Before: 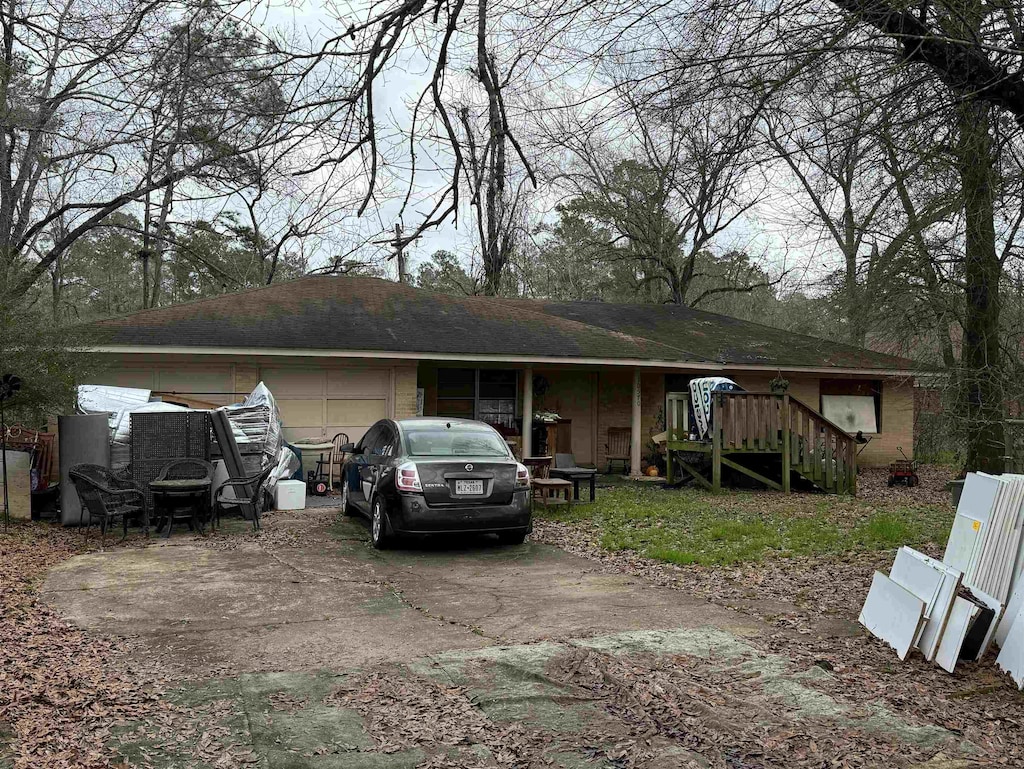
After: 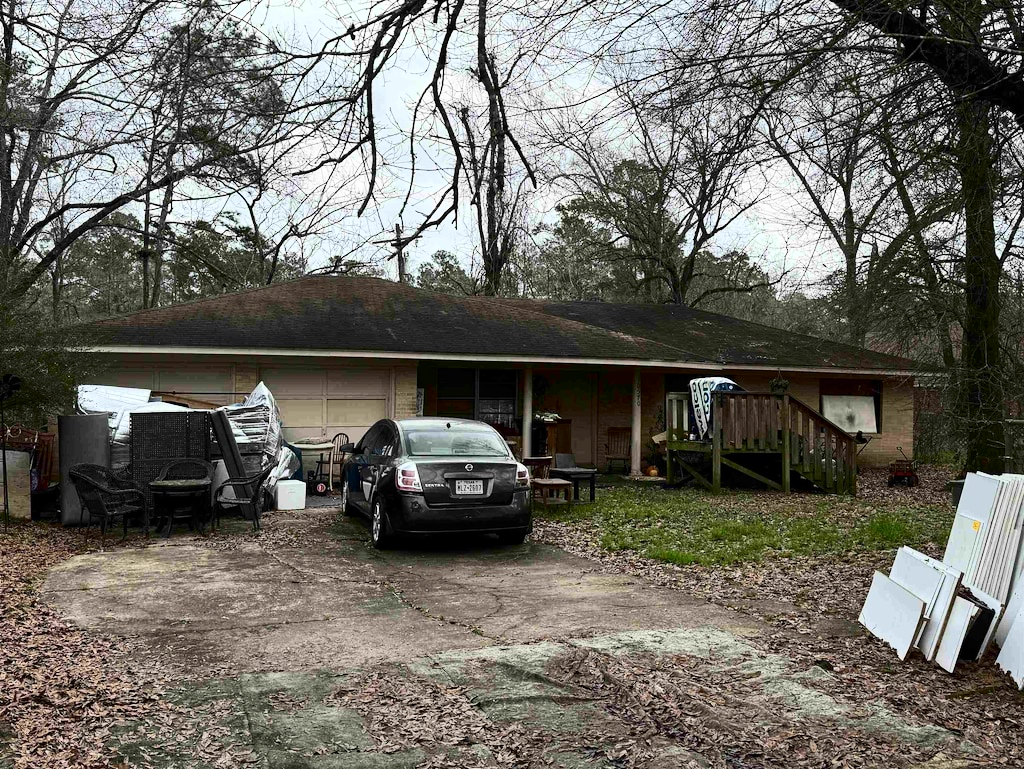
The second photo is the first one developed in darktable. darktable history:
contrast brightness saturation: contrast 0.281
